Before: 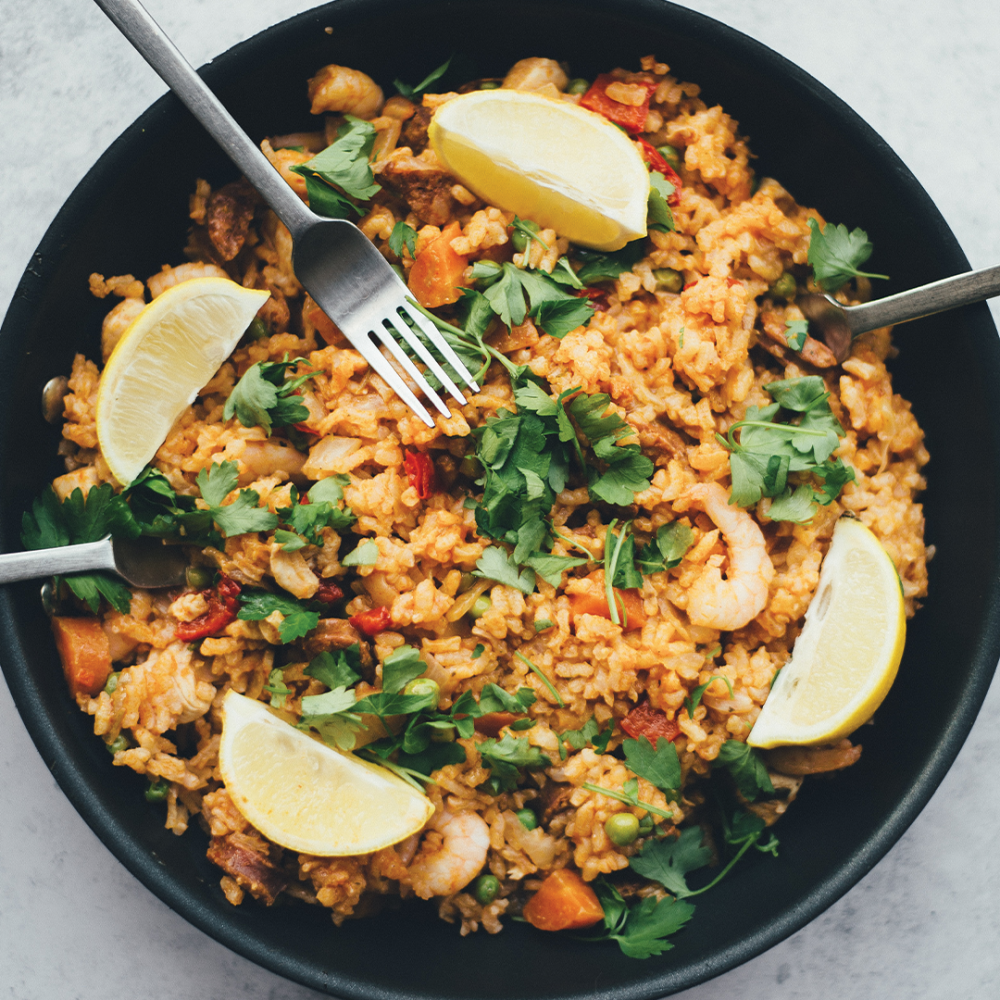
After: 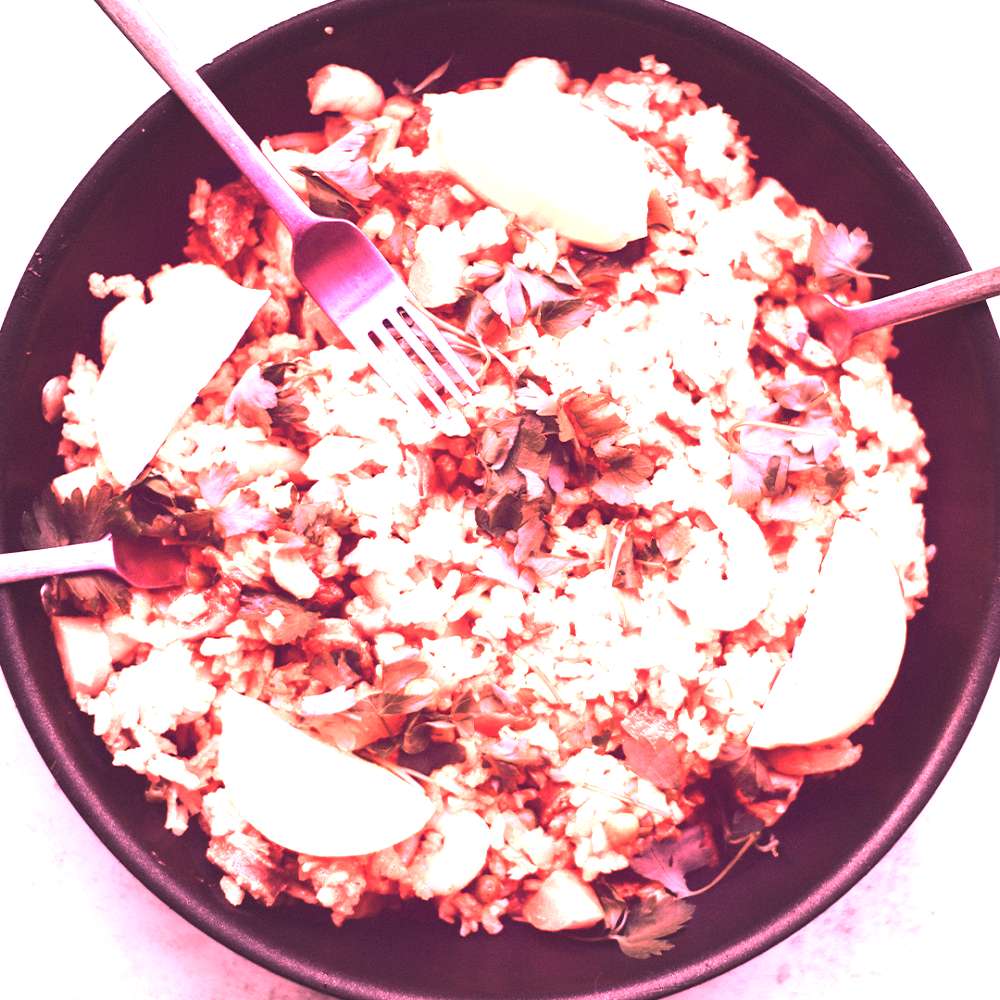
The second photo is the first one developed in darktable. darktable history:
vignetting: fall-off radius 31.48%, brightness -0.472
color calibration: illuminant Planckian (black body), x 0.378, y 0.375, temperature 4065 K
white balance: red 4.26, blue 1.802
